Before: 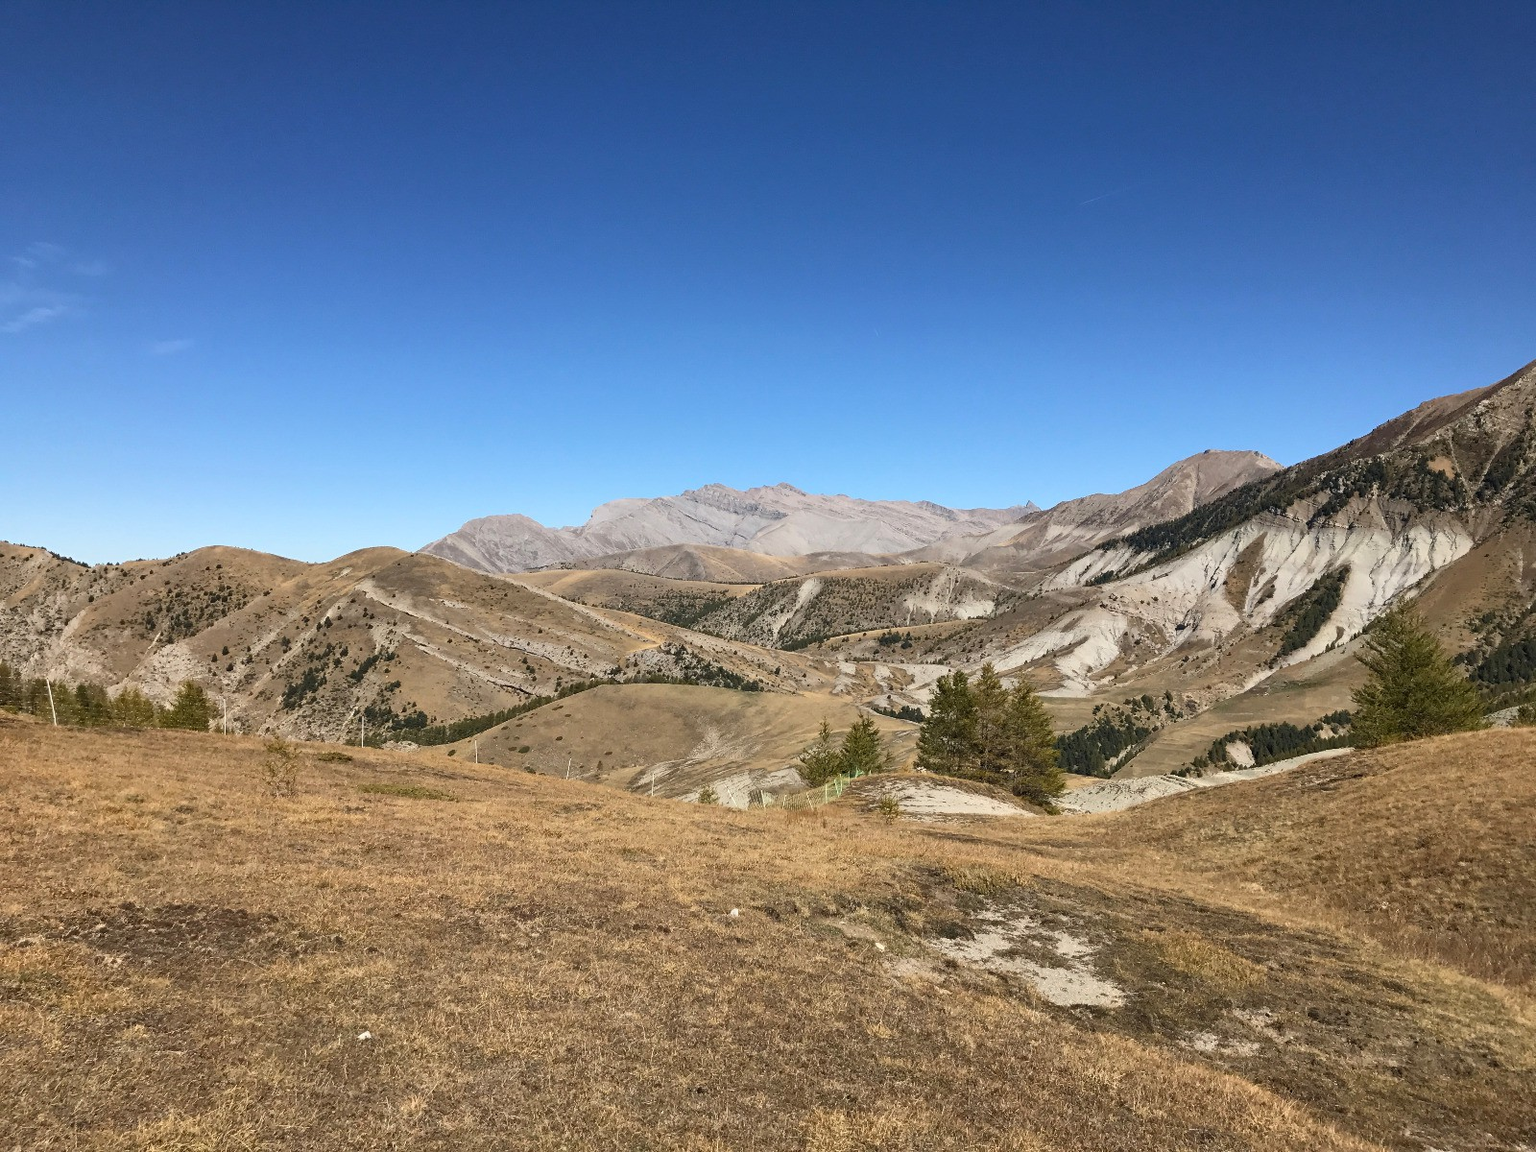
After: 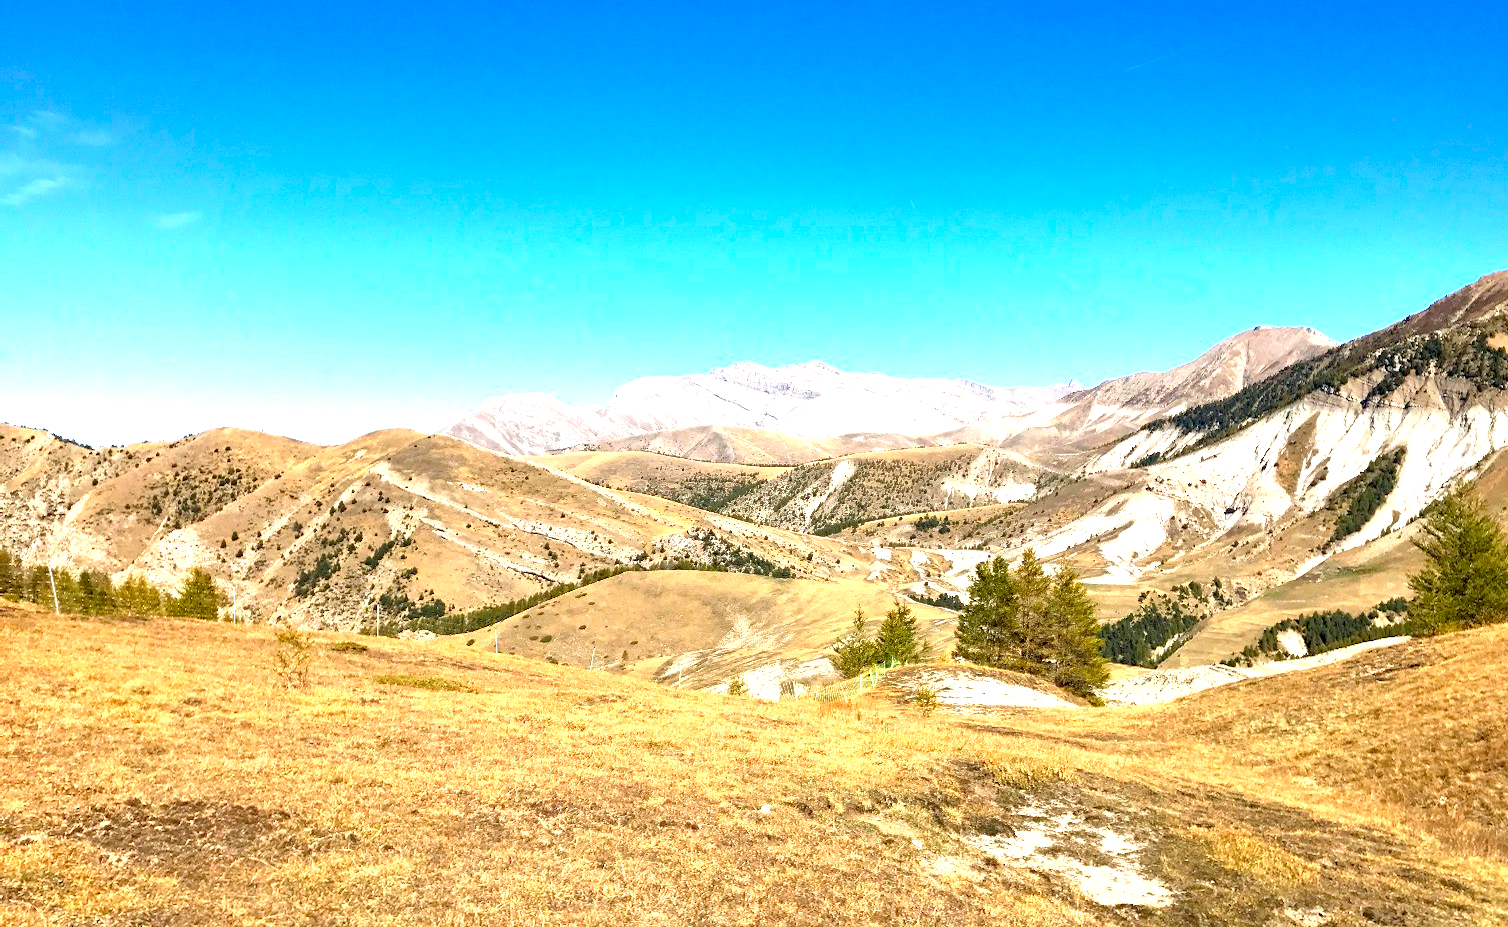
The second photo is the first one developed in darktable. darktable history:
color correction: highlights b* -0.045, saturation 1.34
exposure: black level correction 0.009, exposure 1.435 EV, compensate highlight preservation false
crop and rotate: angle 0.046°, top 11.847%, right 5.643%, bottom 10.744%
